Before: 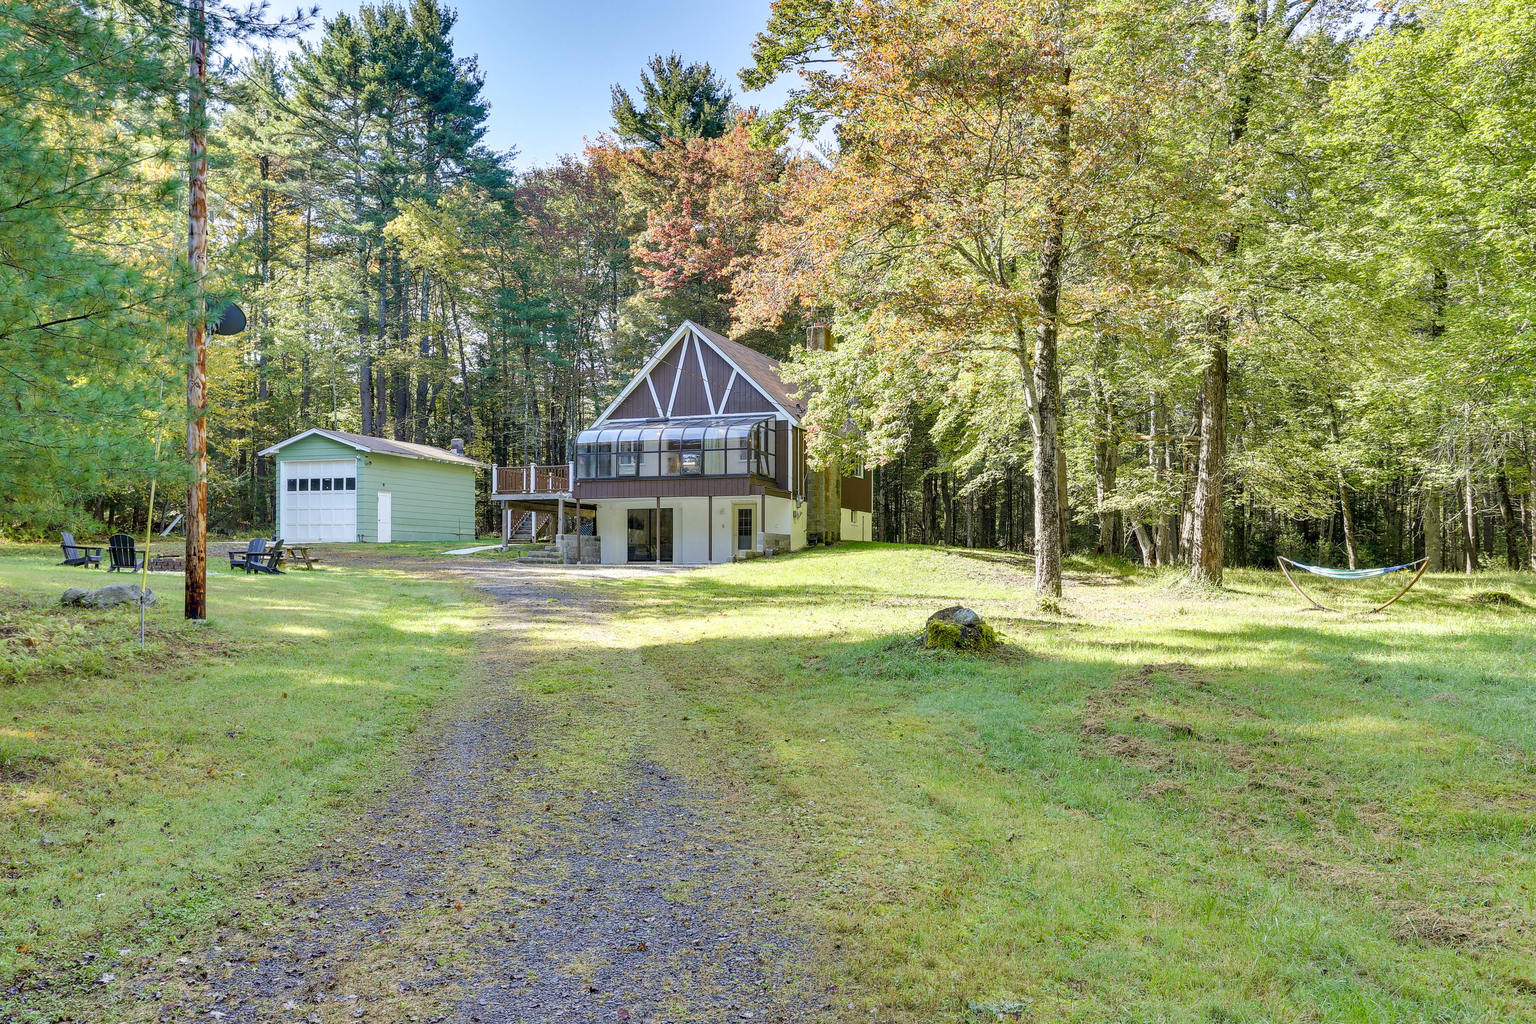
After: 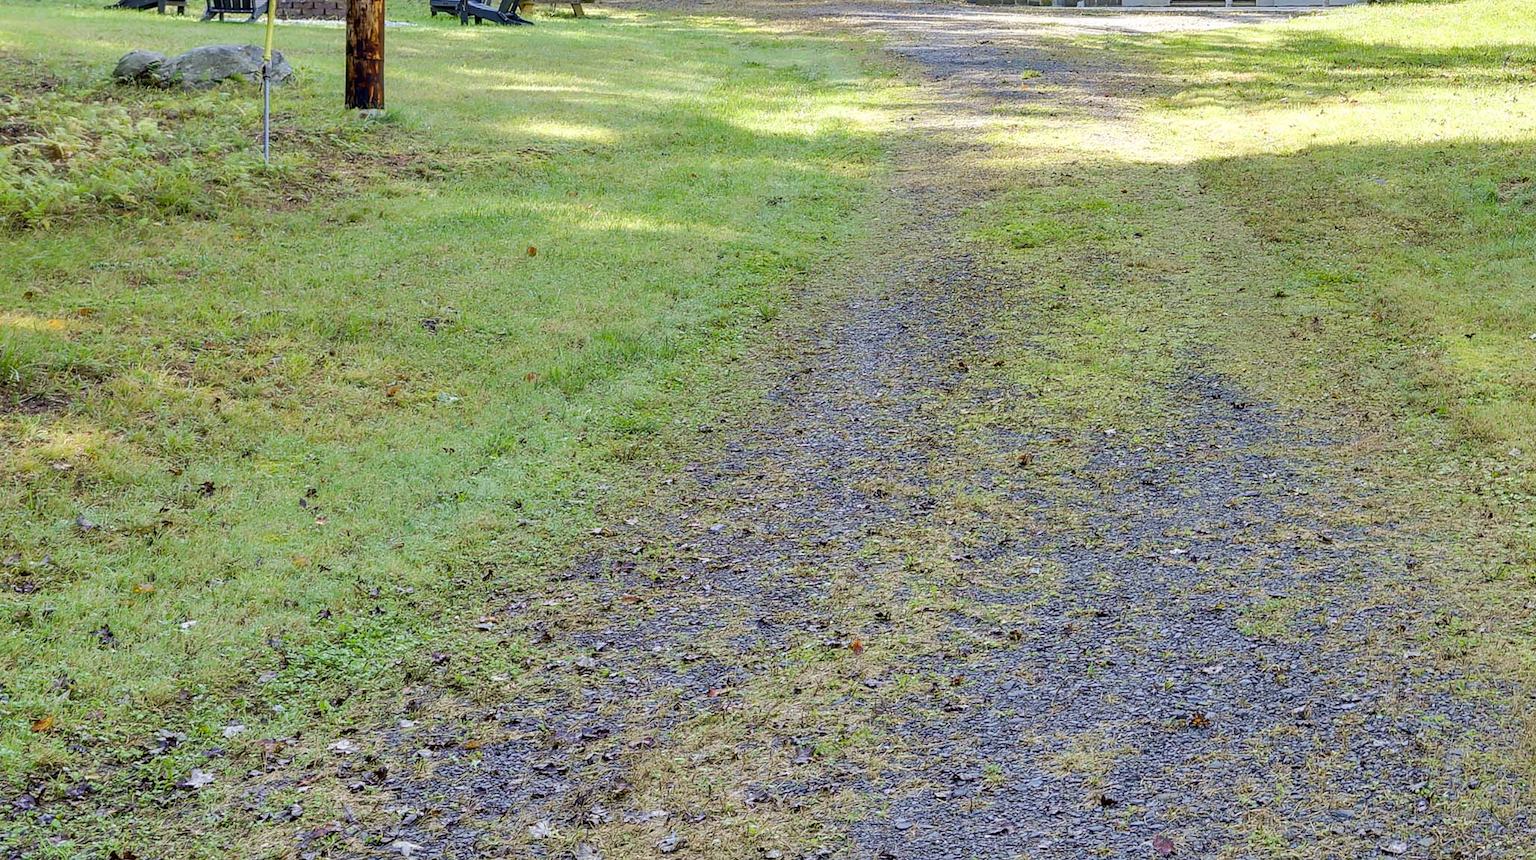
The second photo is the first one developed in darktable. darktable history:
crop and rotate: top 54.771%, right 46.406%, bottom 0.207%
